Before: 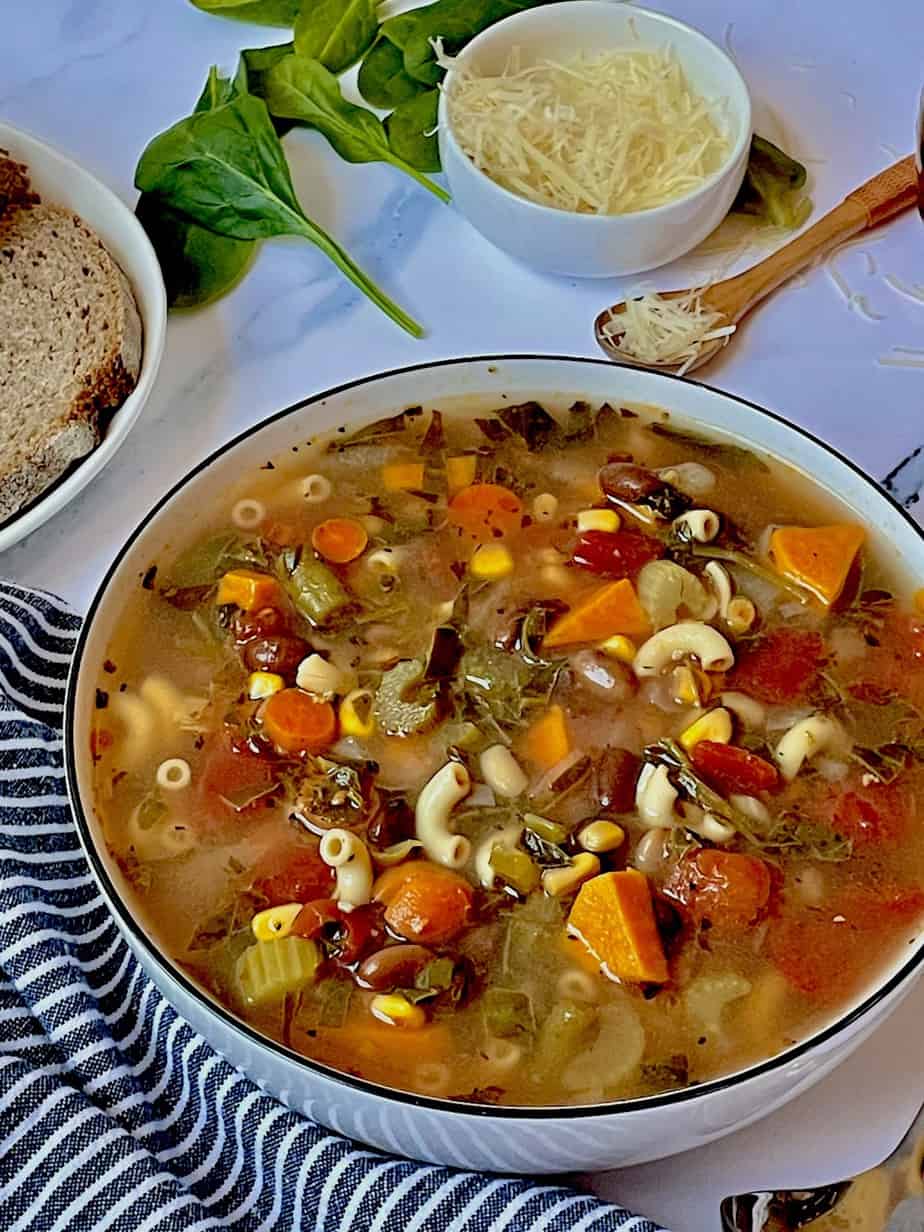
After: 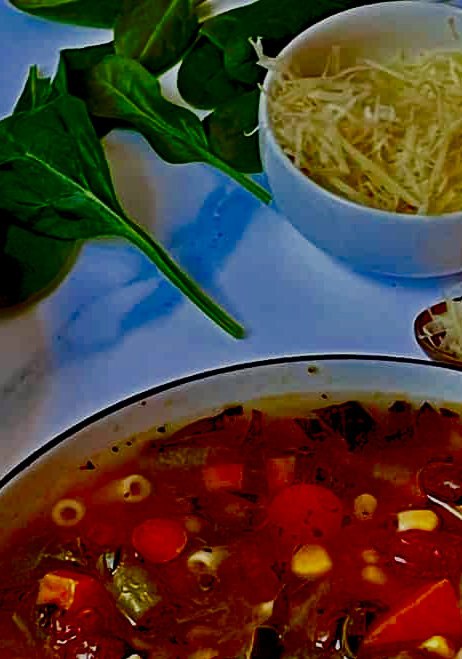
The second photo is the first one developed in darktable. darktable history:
contrast brightness saturation: brightness -1, saturation 1
crop: left 19.556%, right 30.401%, bottom 46.458%
exposure: exposure 0.426 EV, compensate highlight preservation false
white balance: red 1.009, blue 1.027
color balance rgb: perceptual saturation grading › global saturation 20%, perceptual saturation grading › highlights -50%, perceptual saturation grading › shadows 30%
filmic rgb: black relative exposure -5 EV, hardness 2.88, contrast 1.3, highlights saturation mix -10%
contrast equalizer: y [[0.509, 0.517, 0.523, 0.523, 0.517, 0.509], [0.5 ×6], [0.5 ×6], [0 ×6], [0 ×6]]
